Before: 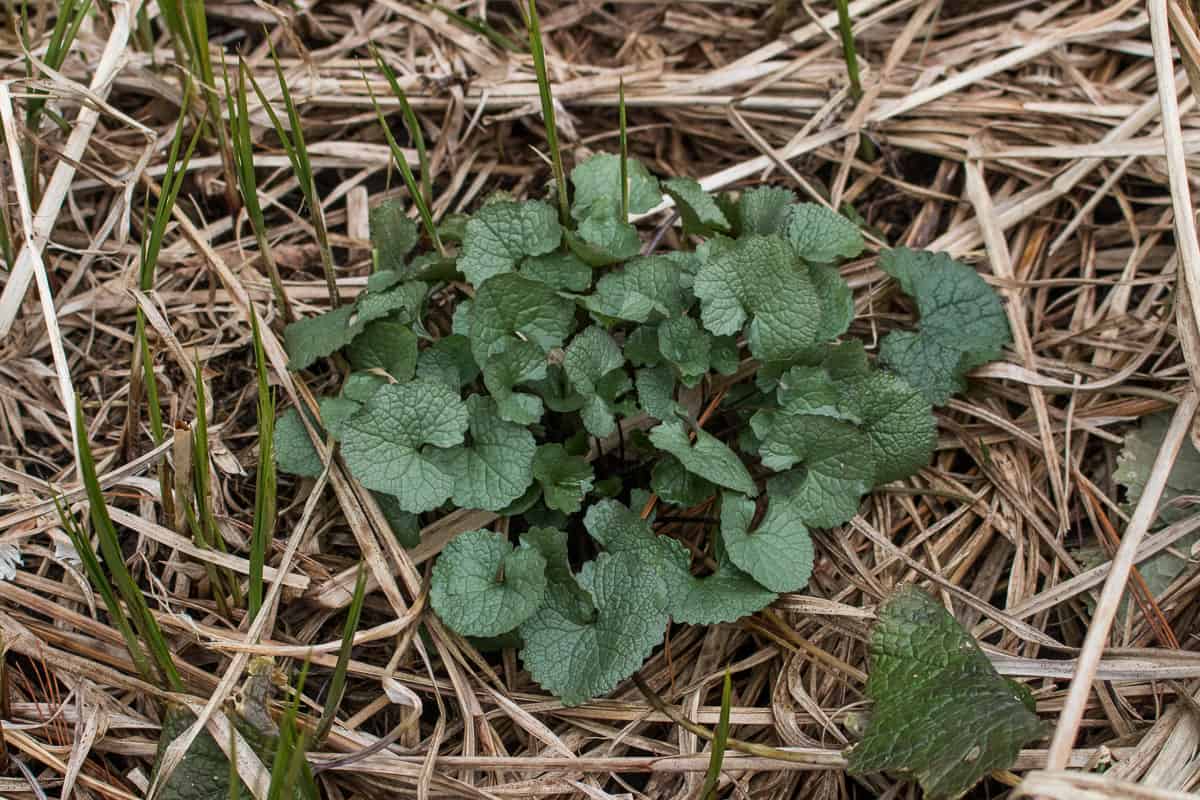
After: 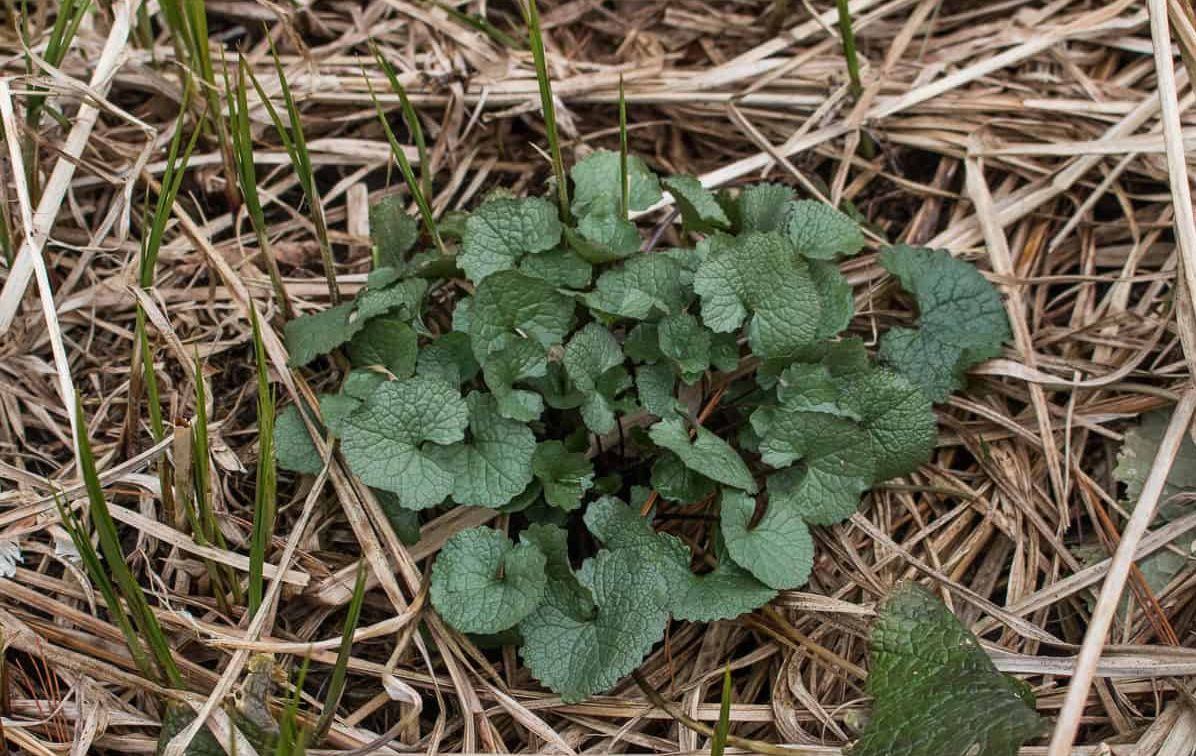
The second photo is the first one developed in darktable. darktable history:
crop: top 0.448%, right 0.264%, bottom 5.045%
exposure: black level correction 0, compensate exposure bias true, compensate highlight preservation false
